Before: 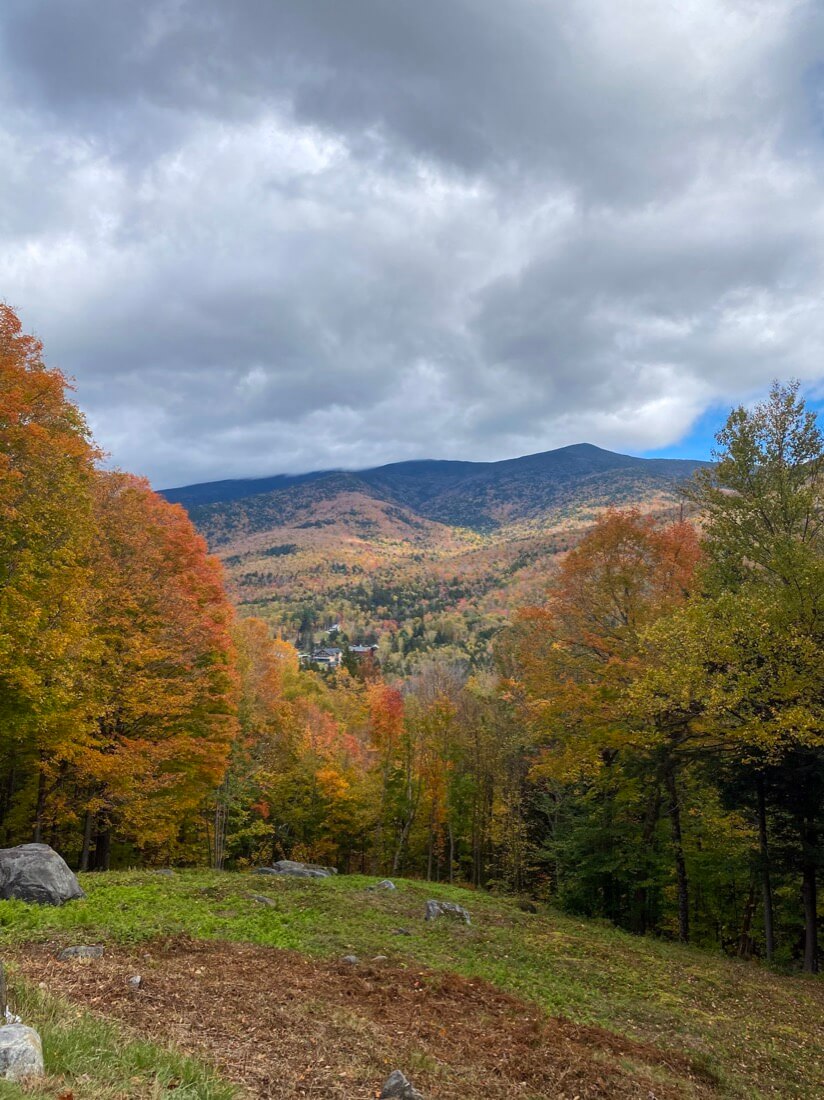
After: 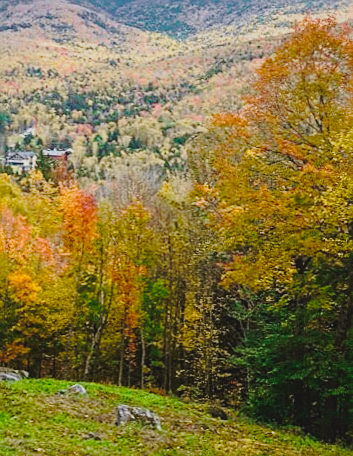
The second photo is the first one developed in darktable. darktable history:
crop: left 37.221%, top 45.169%, right 20.63%, bottom 13.777%
contrast brightness saturation: contrast -0.1, saturation -0.1
sharpen: on, module defaults
rotate and perspective: rotation 0.8°, automatic cropping off
exposure: compensate highlight preservation false
tone curve: curves: ch0 [(0, 0.036) (0.053, 0.068) (0.211, 0.217) (0.519, 0.513) (0.847, 0.82) (0.991, 0.914)]; ch1 [(0, 0) (0.276, 0.206) (0.412, 0.353) (0.482, 0.475) (0.495, 0.5) (0.509, 0.502) (0.563, 0.57) (0.667, 0.672) (0.788, 0.809) (1, 1)]; ch2 [(0, 0) (0.438, 0.456) (0.473, 0.47) (0.503, 0.503) (0.523, 0.528) (0.562, 0.571) (0.612, 0.61) (0.679, 0.72) (1, 1)], color space Lab, independent channels, preserve colors none
base curve: curves: ch0 [(0, 0) (0.032, 0.037) (0.105, 0.228) (0.435, 0.76) (0.856, 0.983) (1, 1)], preserve colors none
